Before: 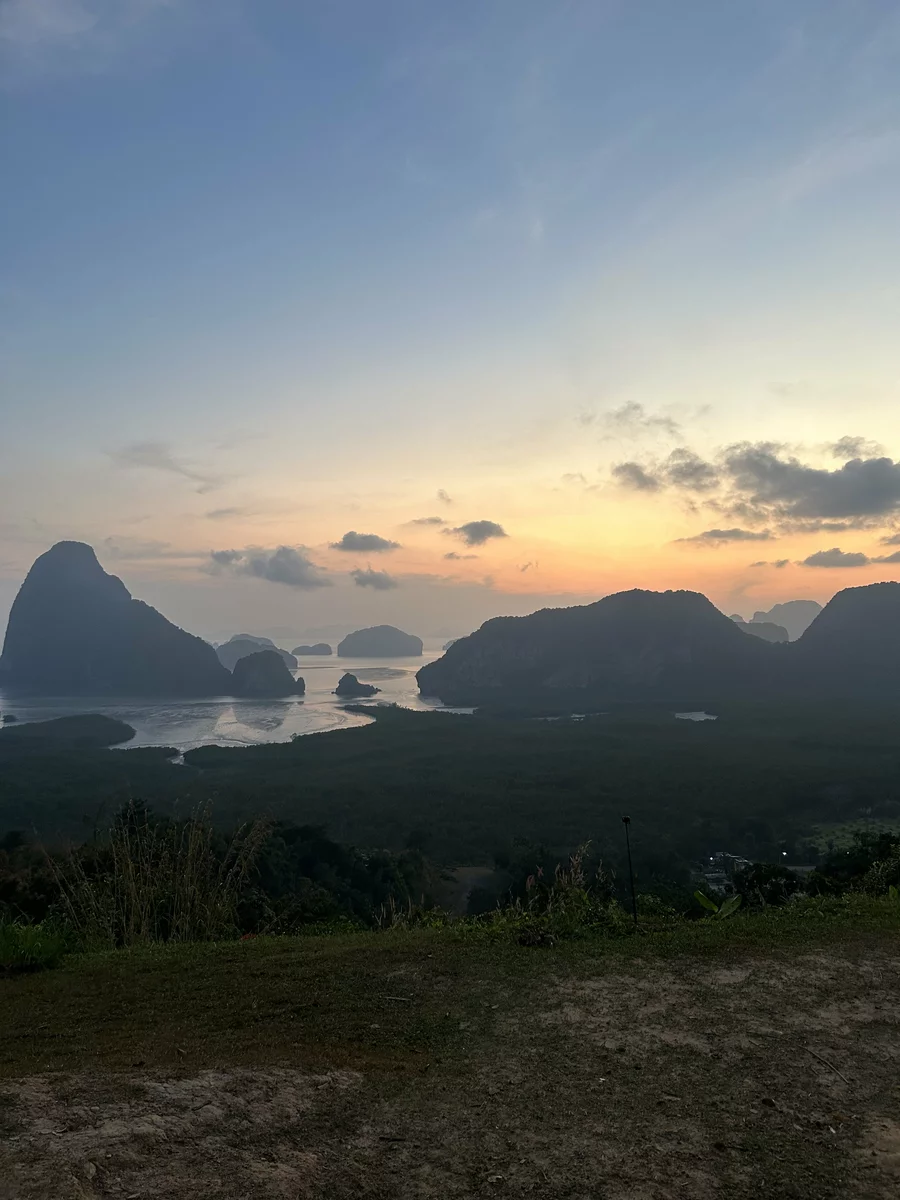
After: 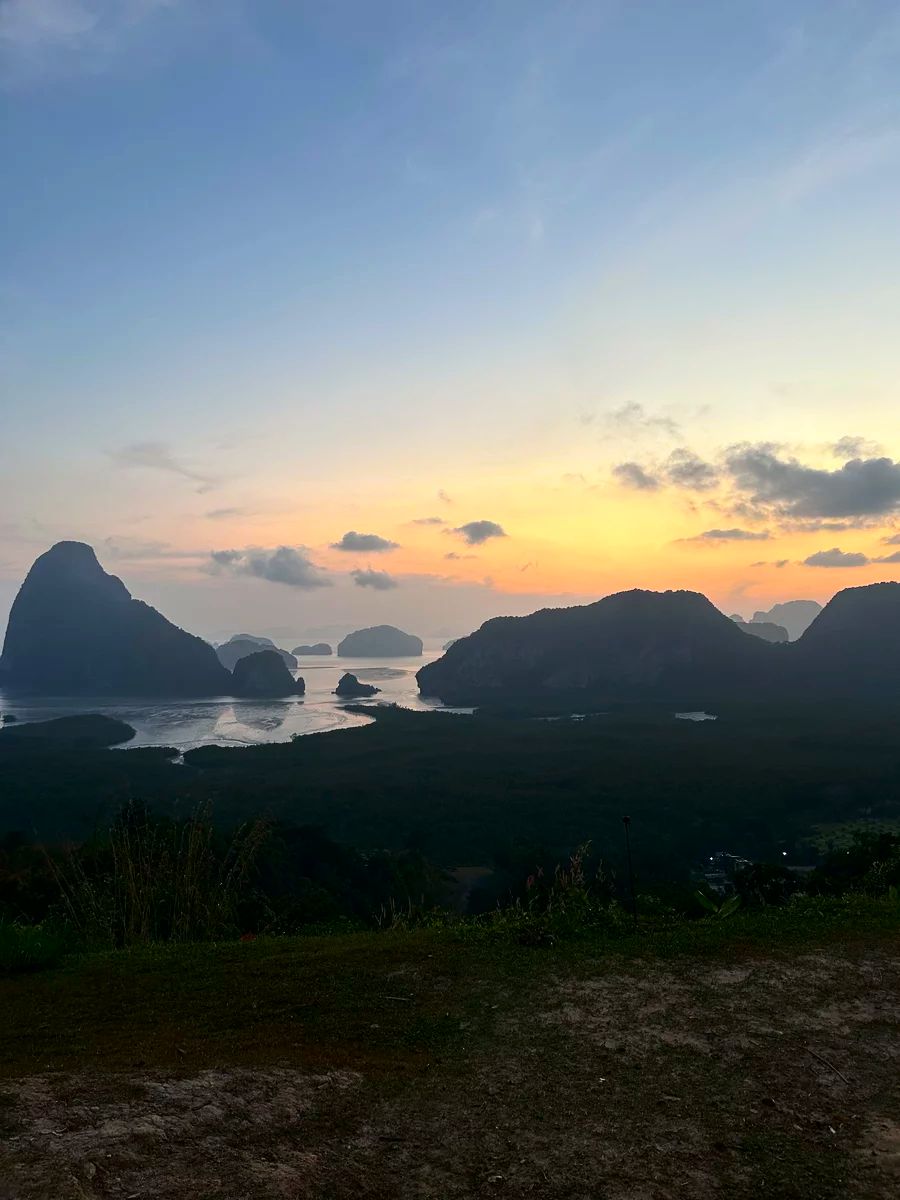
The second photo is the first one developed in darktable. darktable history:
tone curve: curves: ch0 [(0, 0) (0.126, 0.061) (0.338, 0.285) (0.494, 0.518) (0.703, 0.762) (1, 1)]; ch1 [(0, 0) (0.389, 0.313) (0.457, 0.442) (0.5, 0.501) (0.55, 0.578) (1, 1)]; ch2 [(0, 0) (0.44, 0.424) (0.501, 0.499) (0.557, 0.564) (0.613, 0.67) (0.707, 0.746) (1, 1)], color space Lab, independent channels, preserve colors none
